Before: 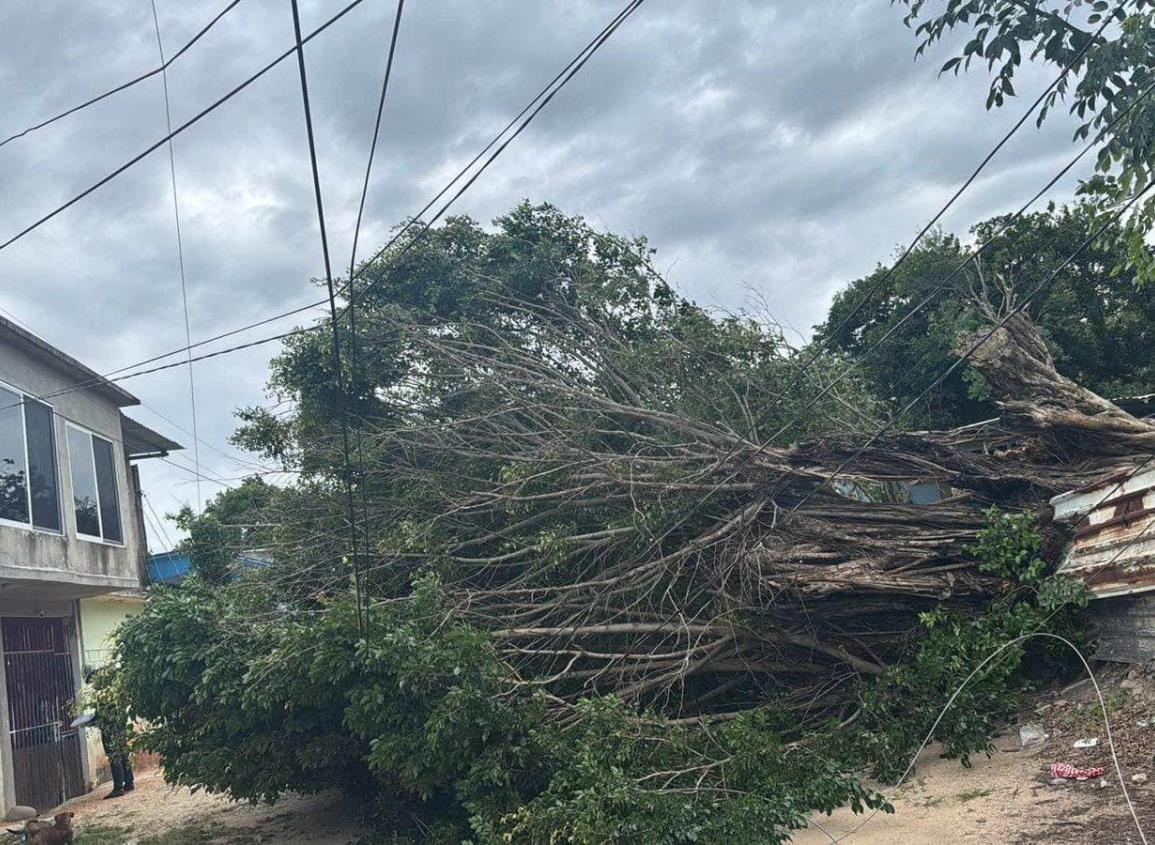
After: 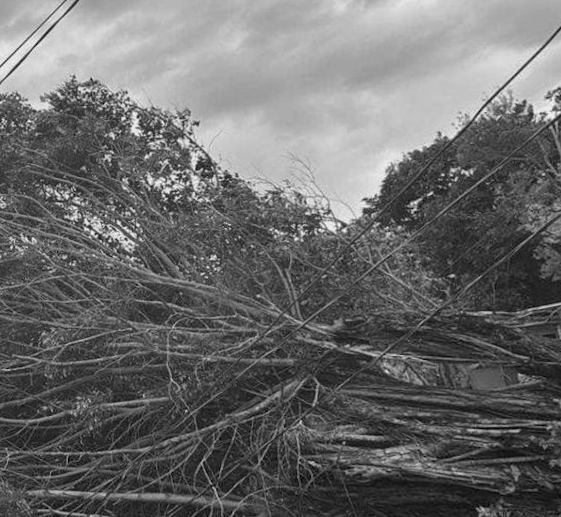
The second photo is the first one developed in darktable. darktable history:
monochrome: a 26.22, b 42.67, size 0.8
exposure: exposure 0.2 EV, compensate highlight preservation false
local contrast: mode bilateral grid, contrast 10, coarseness 25, detail 115%, midtone range 0.2
rotate and perspective: rotation 1.69°, lens shift (vertical) -0.023, lens shift (horizontal) -0.291, crop left 0.025, crop right 0.988, crop top 0.092, crop bottom 0.842
crop: left 32.075%, top 10.976%, right 18.355%, bottom 17.596%
